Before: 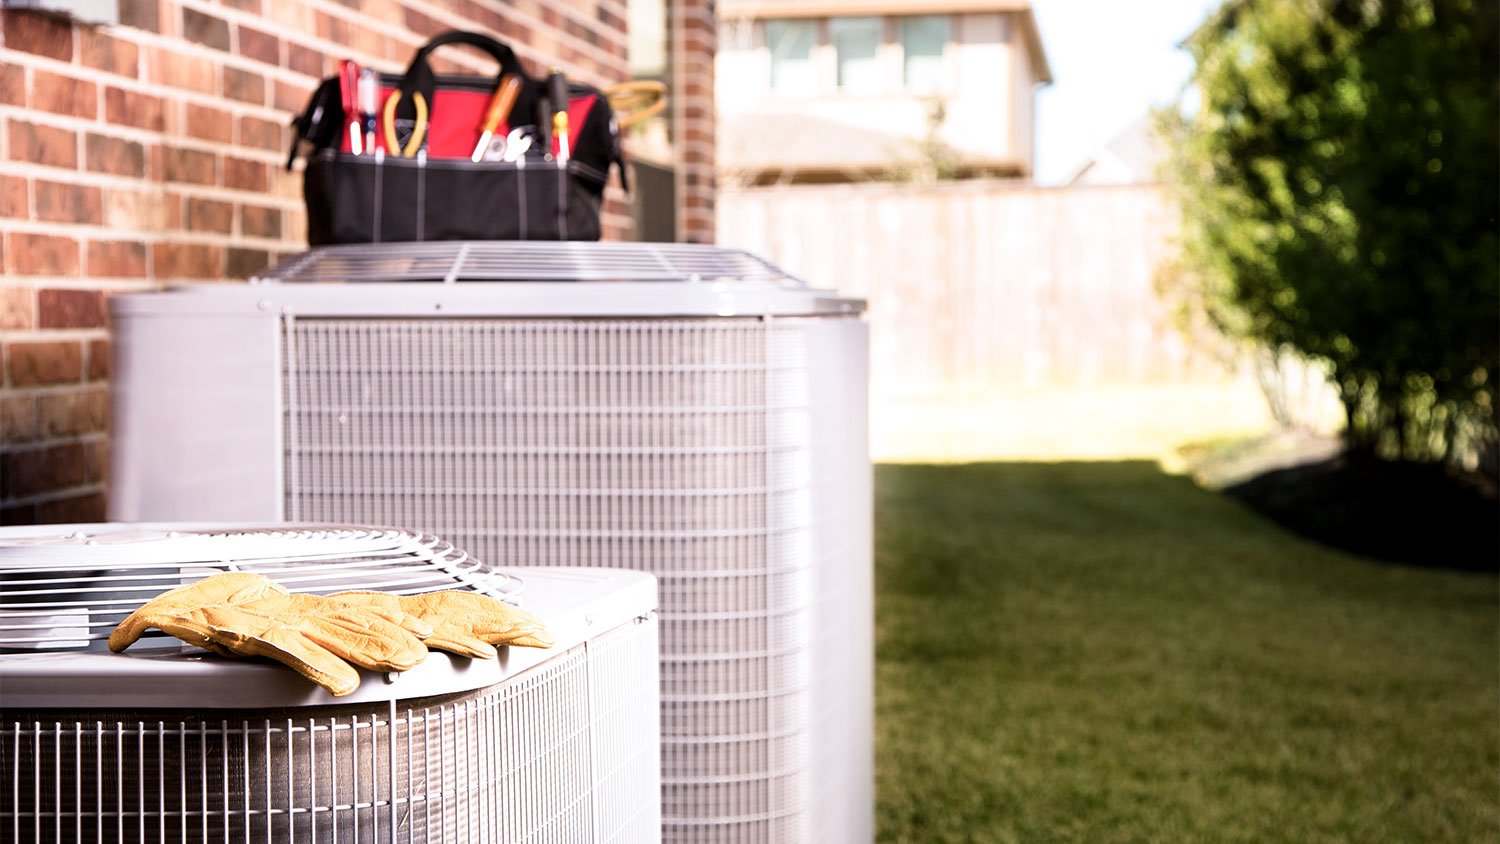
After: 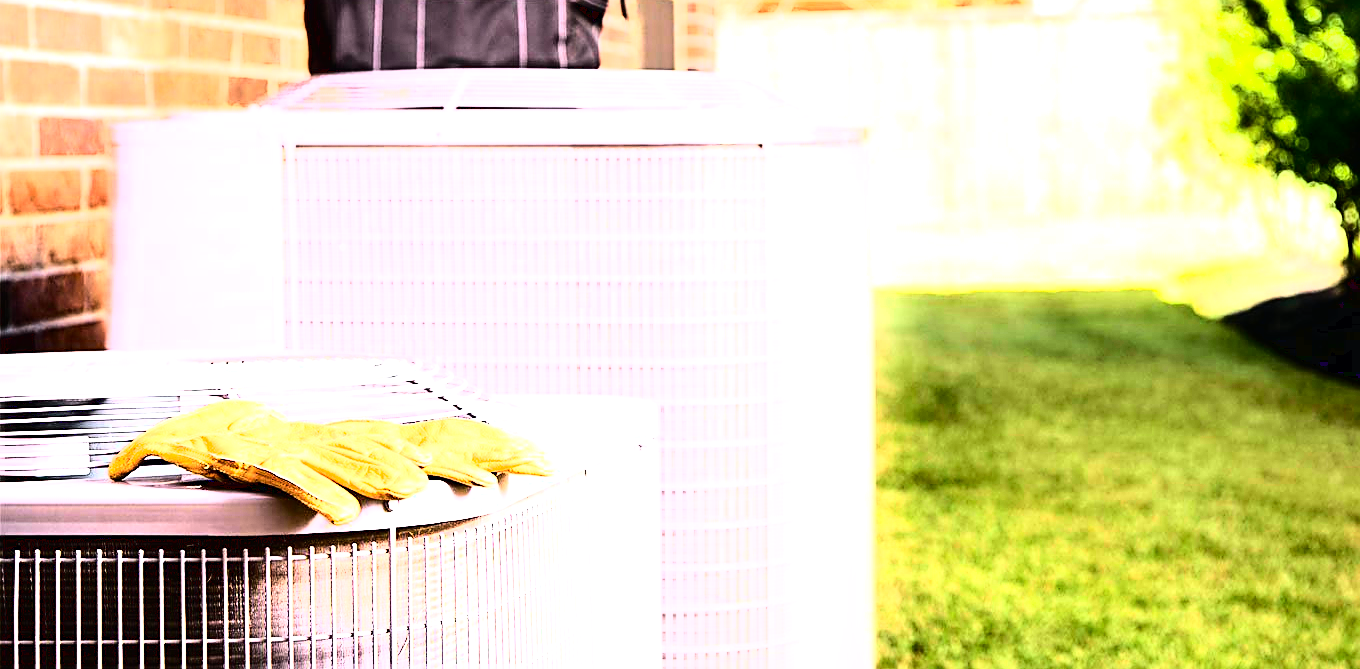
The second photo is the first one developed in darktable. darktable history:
color balance rgb: power › hue 329.36°, perceptual saturation grading › global saturation 25.744%, perceptual brilliance grading › global brilliance 30.133%, perceptual brilliance grading › highlights 50.016%, perceptual brilliance grading › mid-tones 48.943%, perceptual brilliance grading › shadows -21.685%, global vibrance -23.81%
tone curve: curves: ch0 [(0, 0) (0.051, 0.047) (0.102, 0.099) (0.228, 0.275) (0.432, 0.535) (0.695, 0.778) (0.908, 0.946) (1, 1)]; ch1 [(0, 0) (0.339, 0.298) (0.402, 0.363) (0.453, 0.413) (0.485, 0.469) (0.494, 0.493) (0.504, 0.501) (0.525, 0.534) (0.563, 0.595) (0.597, 0.638) (1, 1)]; ch2 [(0, 0) (0.48, 0.48) (0.504, 0.5) (0.539, 0.554) (0.59, 0.63) (0.642, 0.684) (0.824, 0.815) (1, 1)], color space Lab, independent channels, preserve colors none
crop: top 20.432%, right 9.329%, bottom 0.268%
base curve: curves: ch0 [(0, 0.003) (0.001, 0.002) (0.006, 0.004) (0.02, 0.022) (0.048, 0.086) (0.094, 0.234) (0.162, 0.431) (0.258, 0.629) (0.385, 0.8) (0.548, 0.918) (0.751, 0.988) (1, 1)]
tone equalizer: edges refinement/feathering 500, mask exposure compensation -1.57 EV, preserve details no
sharpen: on, module defaults
